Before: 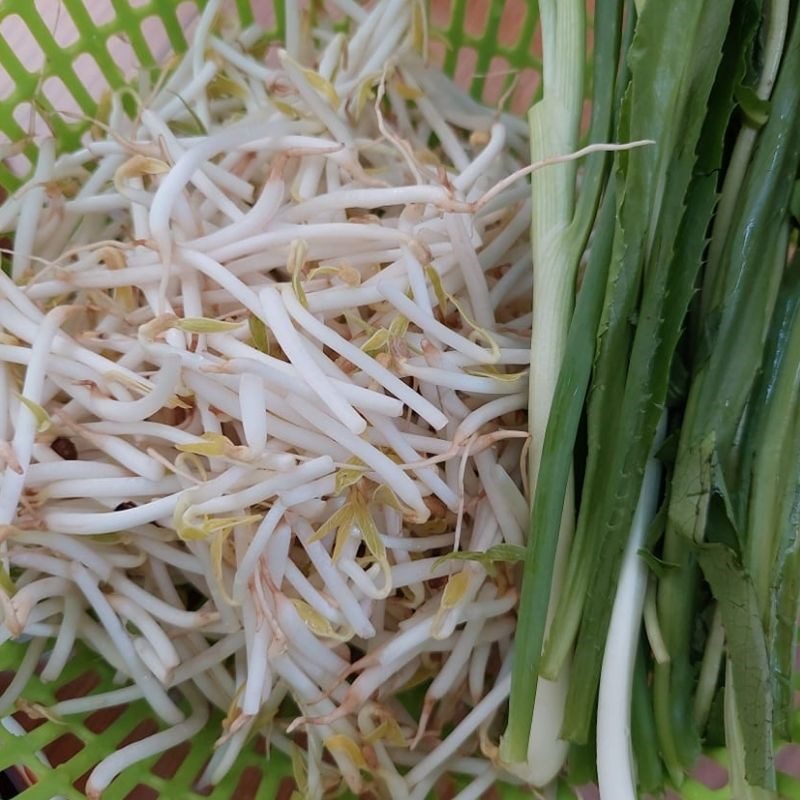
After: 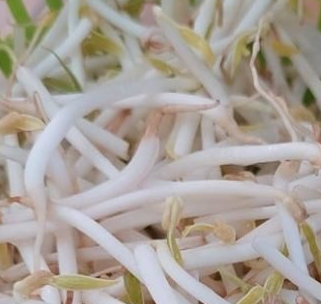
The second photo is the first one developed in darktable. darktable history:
crop: left 15.713%, top 5.457%, right 44.16%, bottom 56.481%
